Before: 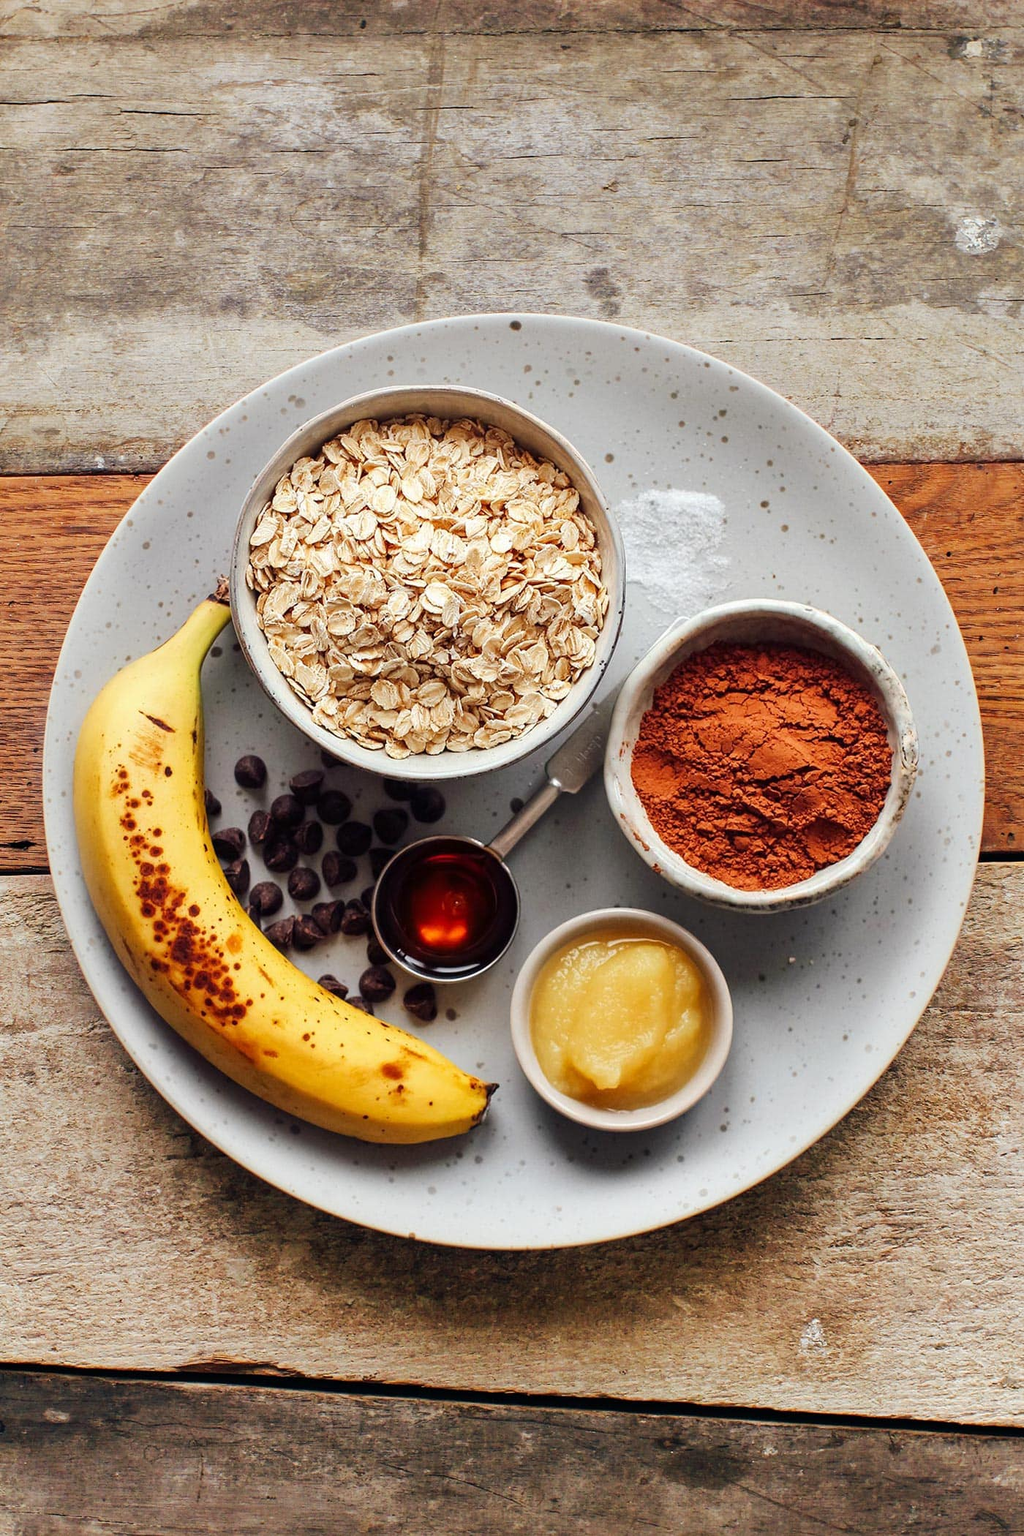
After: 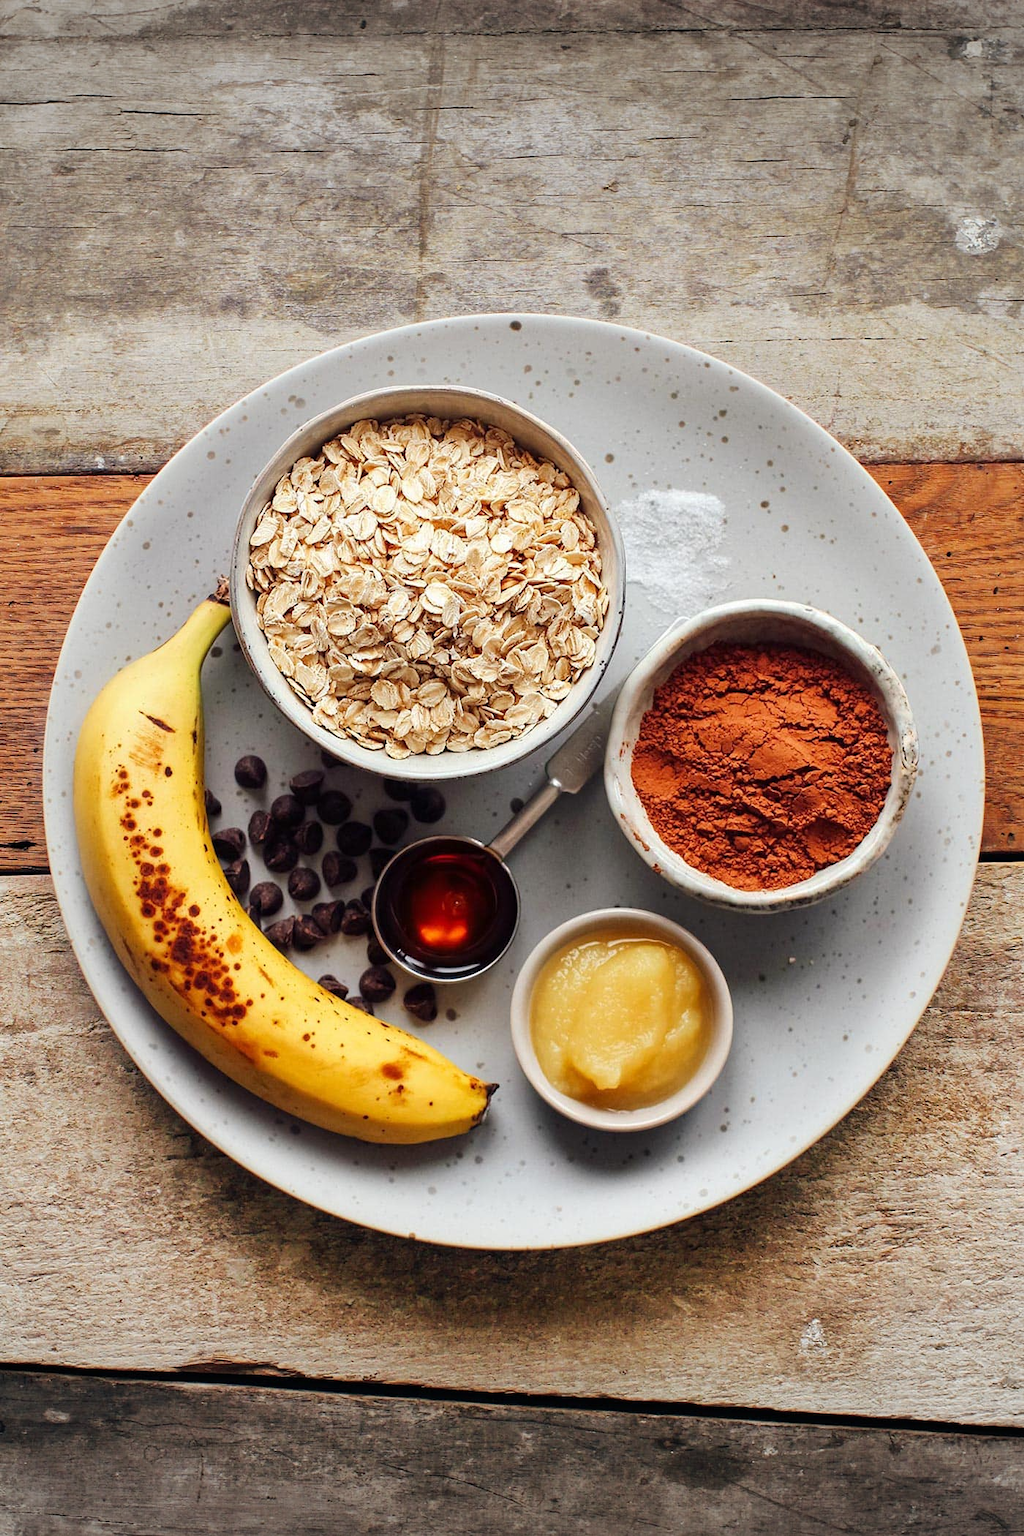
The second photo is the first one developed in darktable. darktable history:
contrast equalizer: y [[0.5 ×6], [0.5 ×6], [0.5, 0.5, 0.501, 0.545, 0.707, 0.863], [0 ×6], [0 ×6]]
vignetting: fall-off start 100%, brightness -0.282, width/height ratio 1.31
tone equalizer: on, module defaults
